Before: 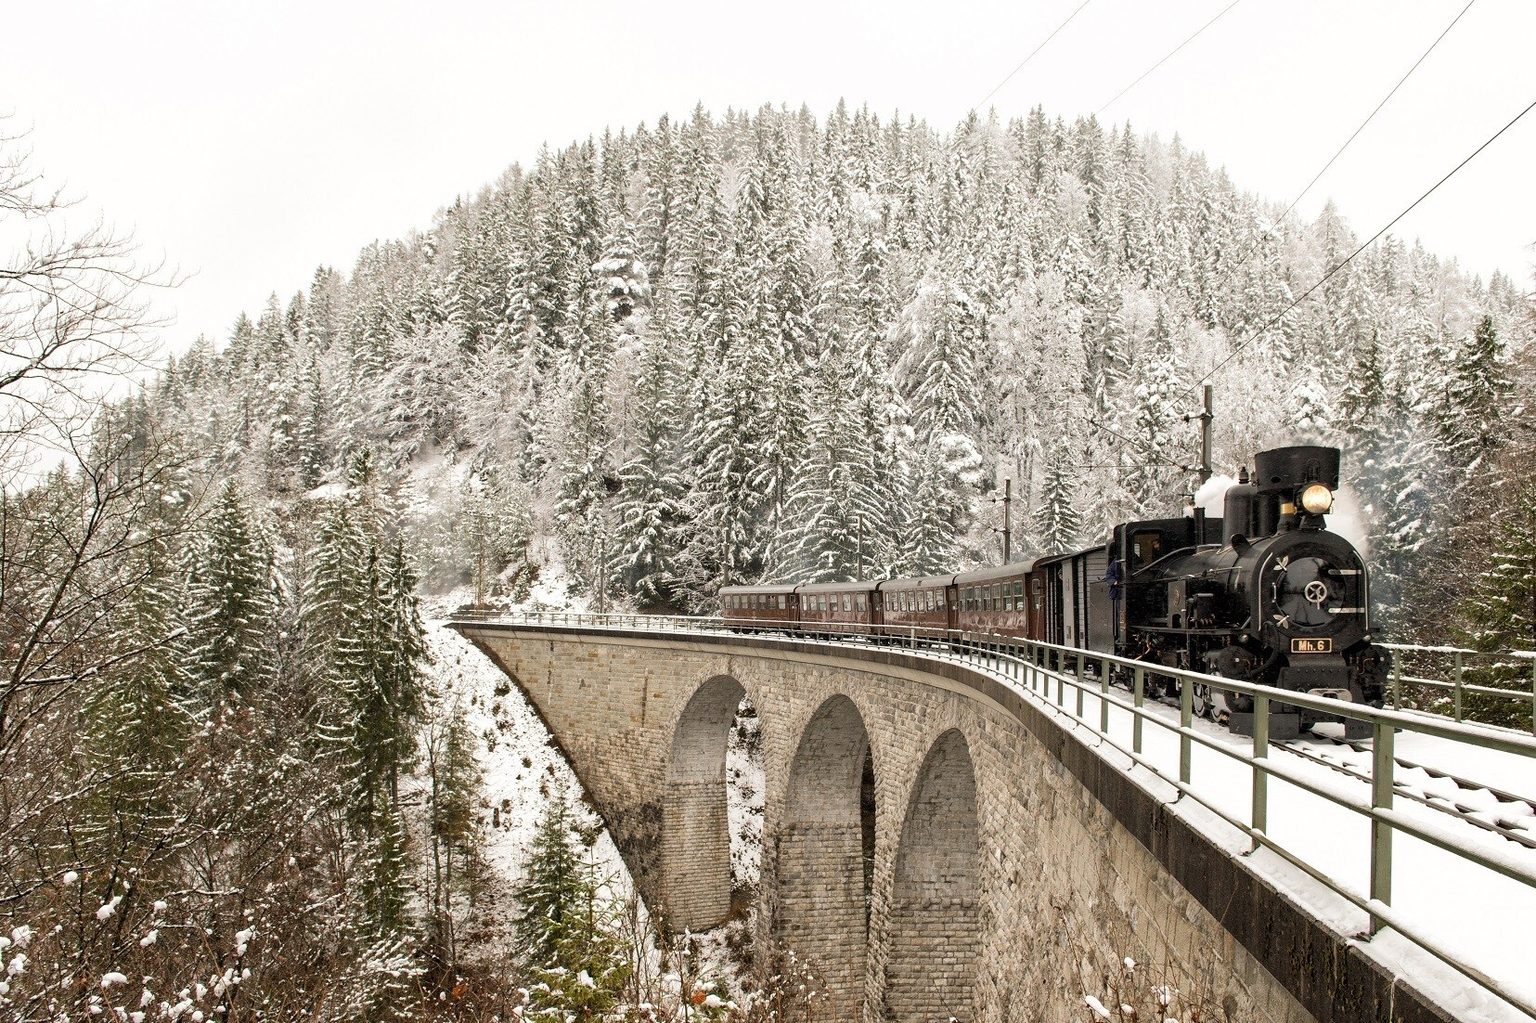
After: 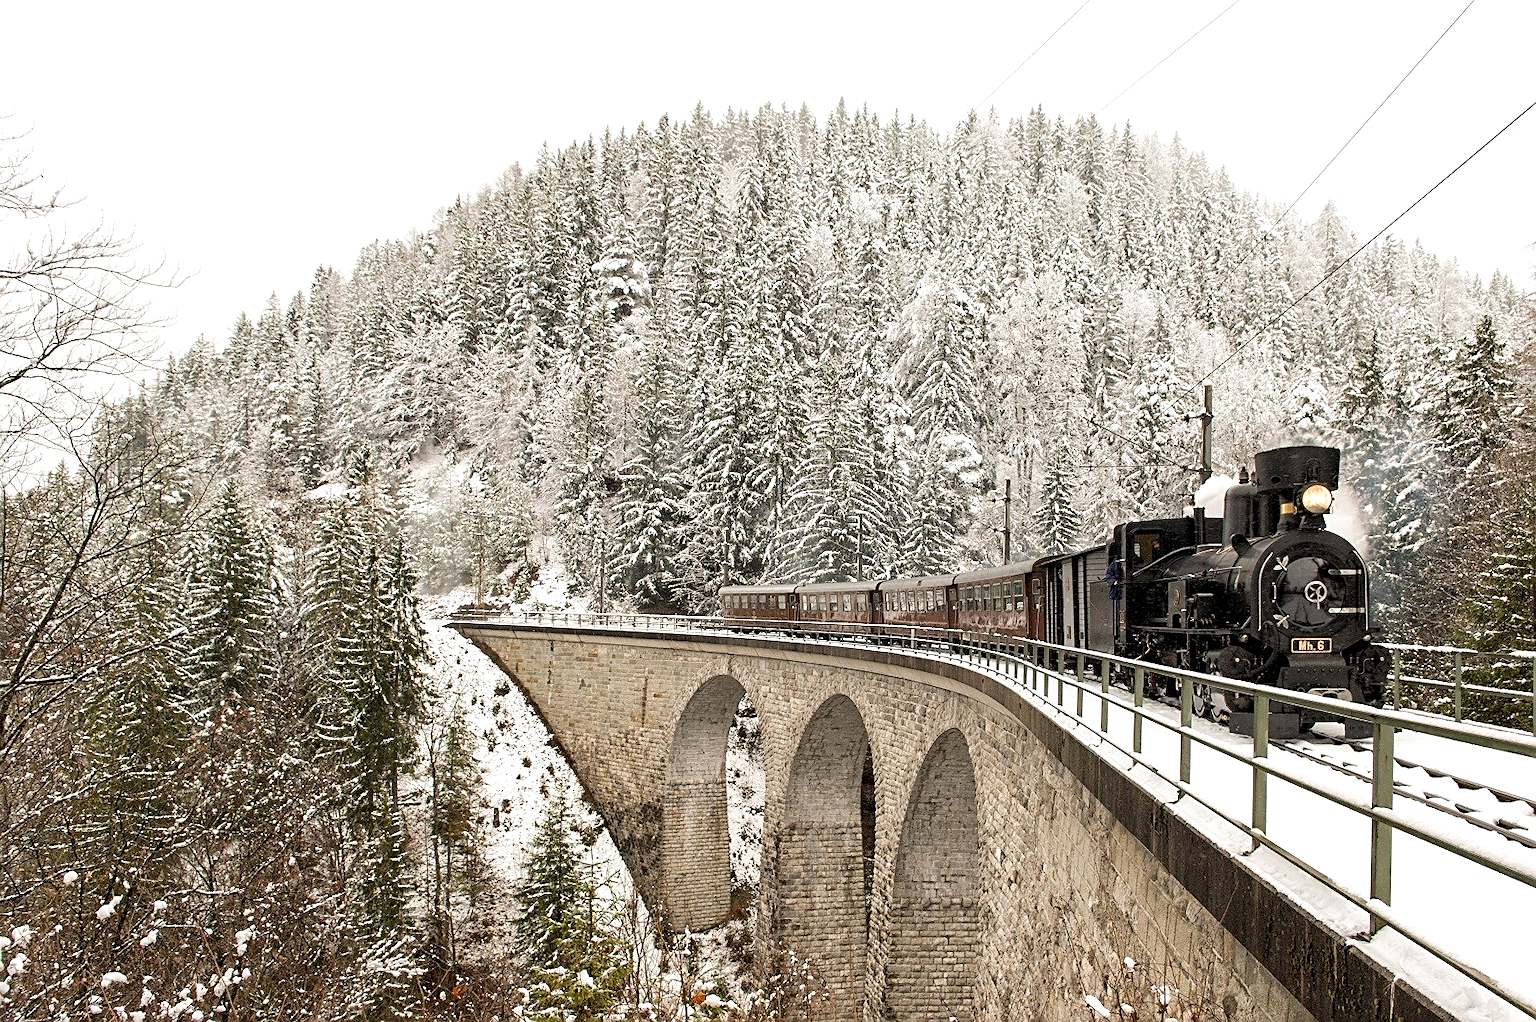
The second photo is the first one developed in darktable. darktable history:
exposure: black level correction 0.001, exposure 0.144 EV, compensate highlight preservation false
sharpen: on, module defaults
